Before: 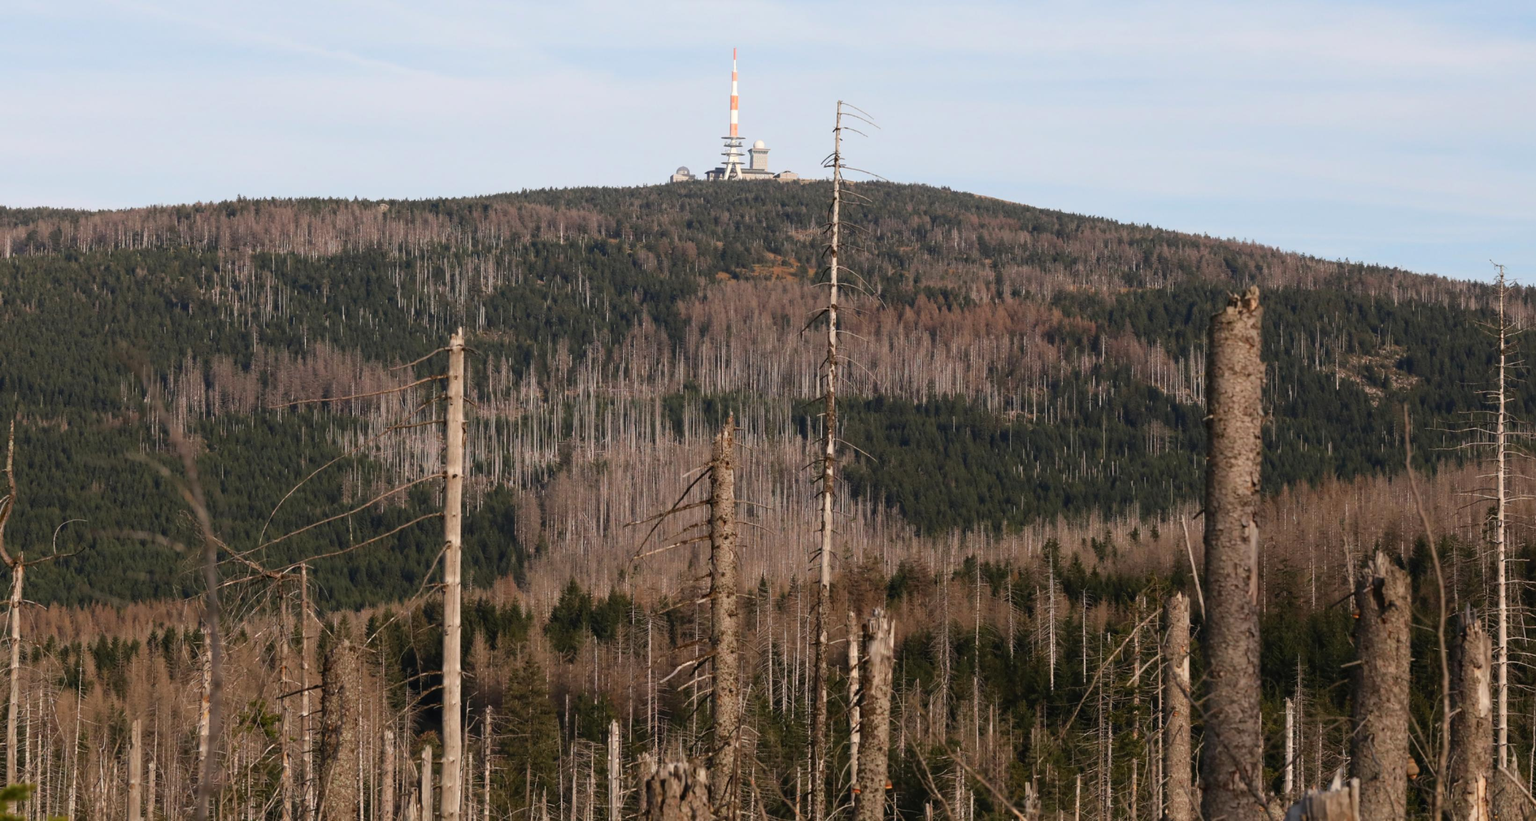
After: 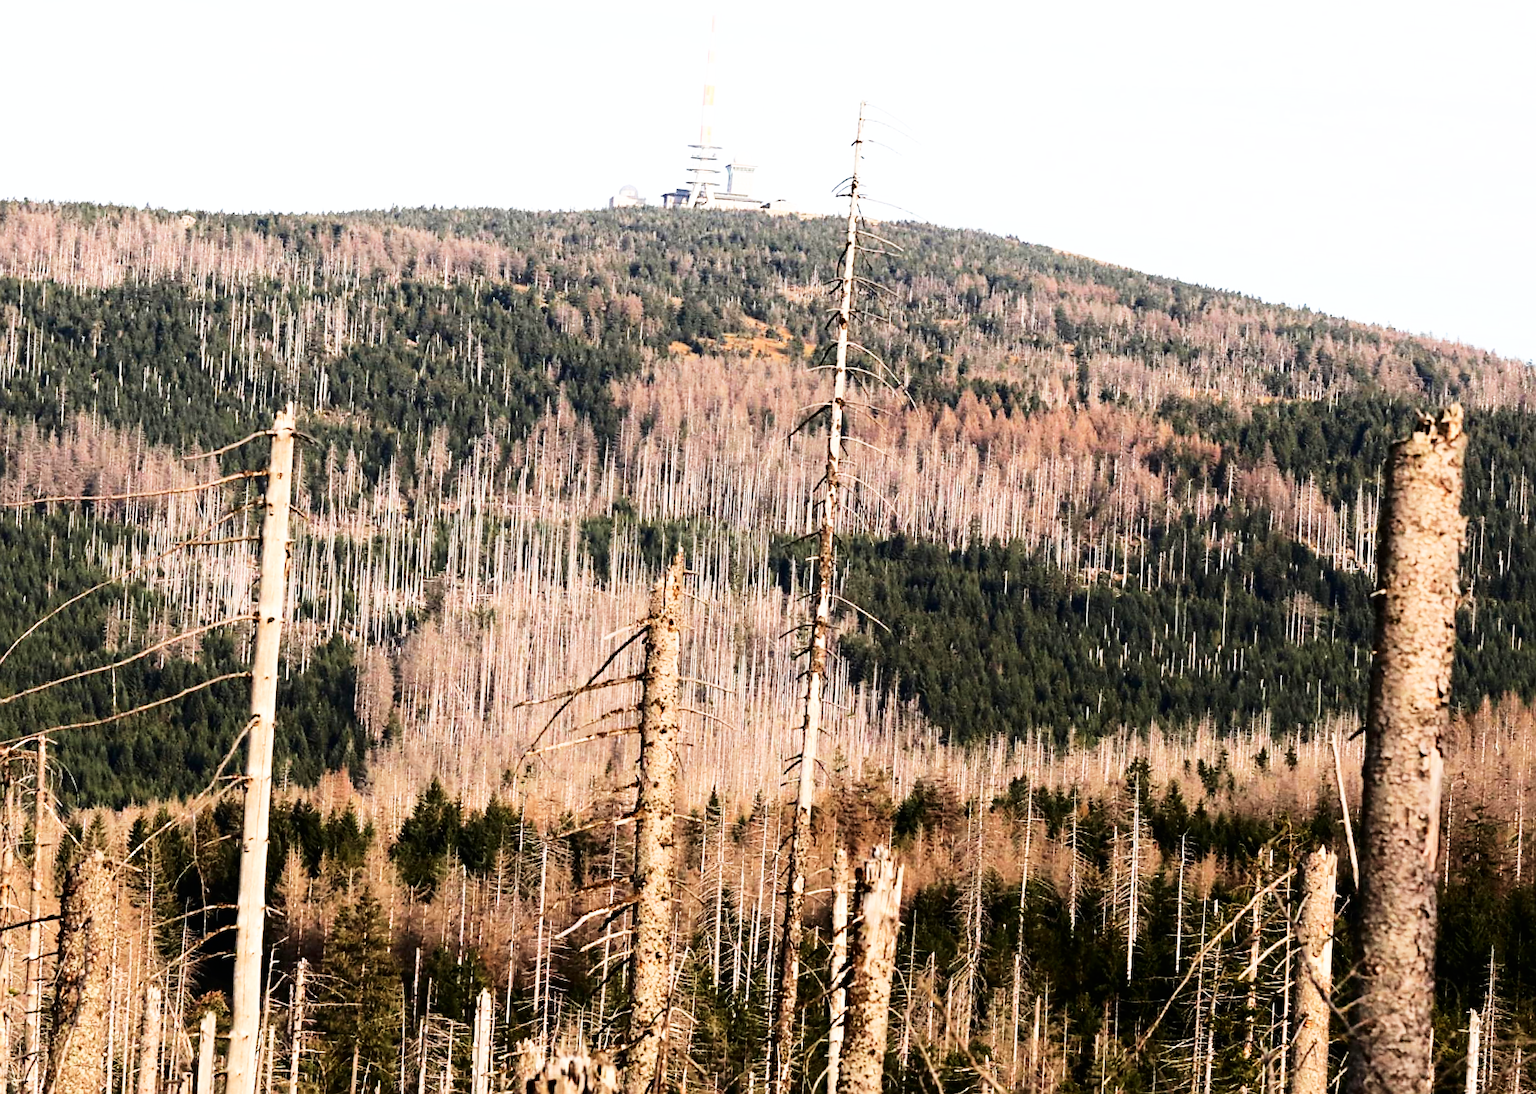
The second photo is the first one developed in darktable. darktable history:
crop and rotate: angle -3.05°, left 14.229%, top 0.024%, right 10.855%, bottom 0.089%
tone curve: curves: ch0 [(0, 0) (0.004, 0.001) (0.133, 0.112) (0.325, 0.362) (0.832, 0.893) (1, 1)], color space Lab, independent channels, preserve colors none
exposure: exposure -0.154 EV, compensate exposure bias true, compensate highlight preservation false
sharpen: on, module defaults
tone equalizer: -8 EV -0.417 EV, -7 EV -0.423 EV, -6 EV -0.311 EV, -5 EV -0.23 EV, -3 EV 0.257 EV, -2 EV 0.309 EV, -1 EV 0.385 EV, +0 EV 0.424 EV
base curve: curves: ch0 [(0, 0) (0.007, 0.004) (0.027, 0.03) (0.046, 0.07) (0.207, 0.54) (0.442, 0.872) (0.673, 0.972) (1, 1)], preserve colors none
